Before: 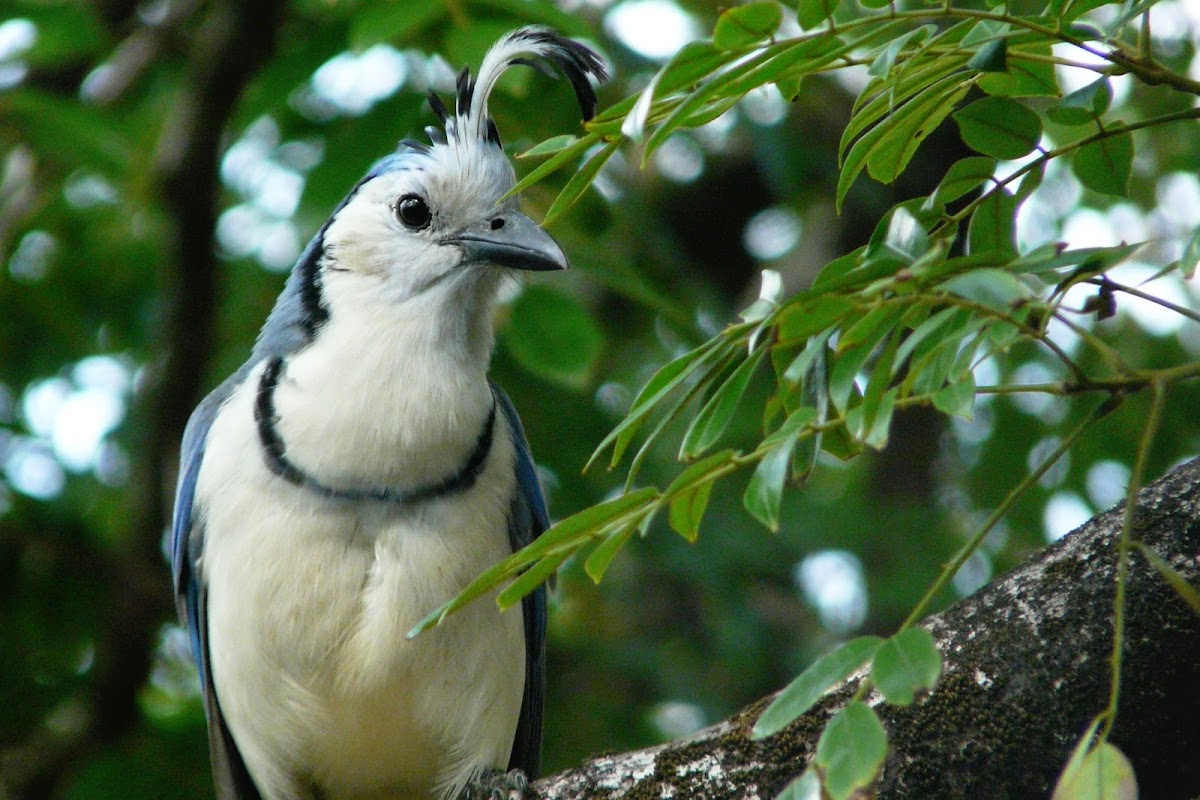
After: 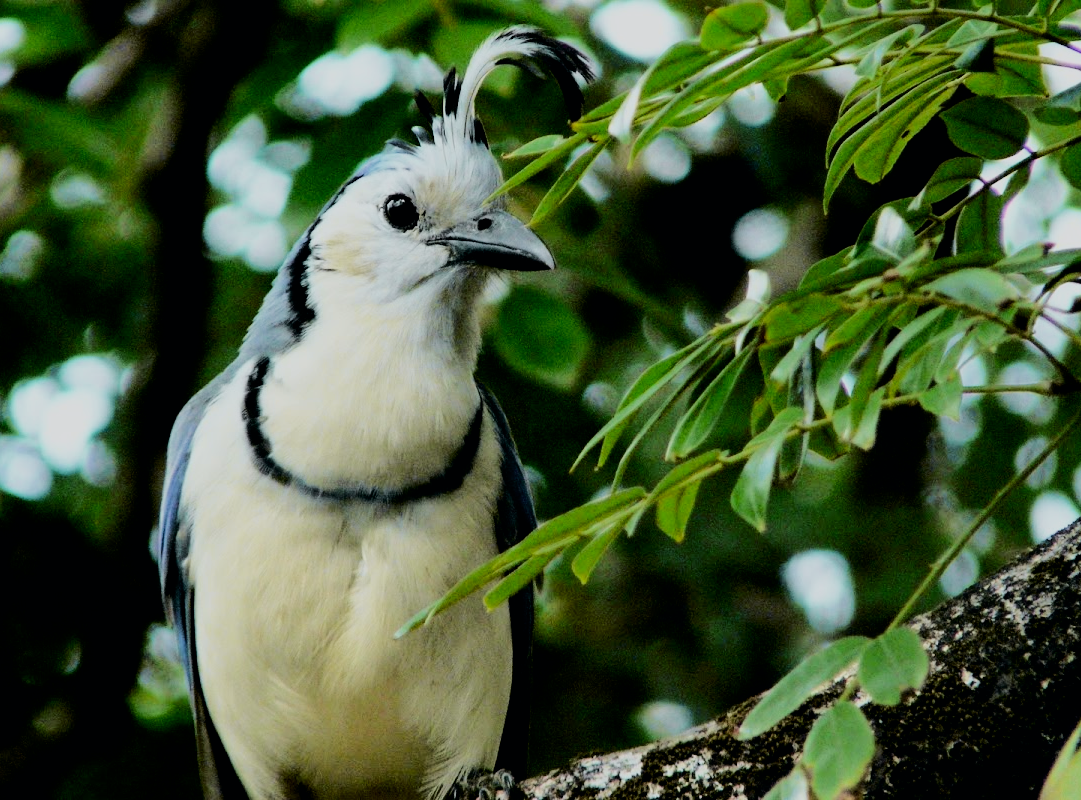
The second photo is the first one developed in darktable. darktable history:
tone curve: curves: ch0 [(0, 0) (0.058, 0.027) (0.214, 0.183) (0.295, 0.288) (0.48, 0.541) (0.658, 0.703) (0.741, 0.775) (0.844, 0.866) (0.986, 0.957)]; ch1 [(0, 0) (0.172, 0.123) (0.312, 0.296) (0.437, 0.429) (0.471, 0.469) (0.502, 0.5) (0.513, 0.515) (0.572, 0.603) (0.617, 0.653) (0.68, 0.724) (0.889, 0.924) (1, 1)]; ch2 [(0, 0) (0.411, 0.424) (0.489, 0.49) (0.502, 0.5) (0.512, 0.524) (0.549, 0.578) (0.604, 0.628) (0.709, 0.748) (1, 1)], color space Lab, independent channels, preserve colors none
filmic rgb: black relative exposure -4.14 EV, white relative exposure 5.1 EV, hardness 2.11, contrast 1.165
crop and rotate: left 1.088%, right 8.807%
